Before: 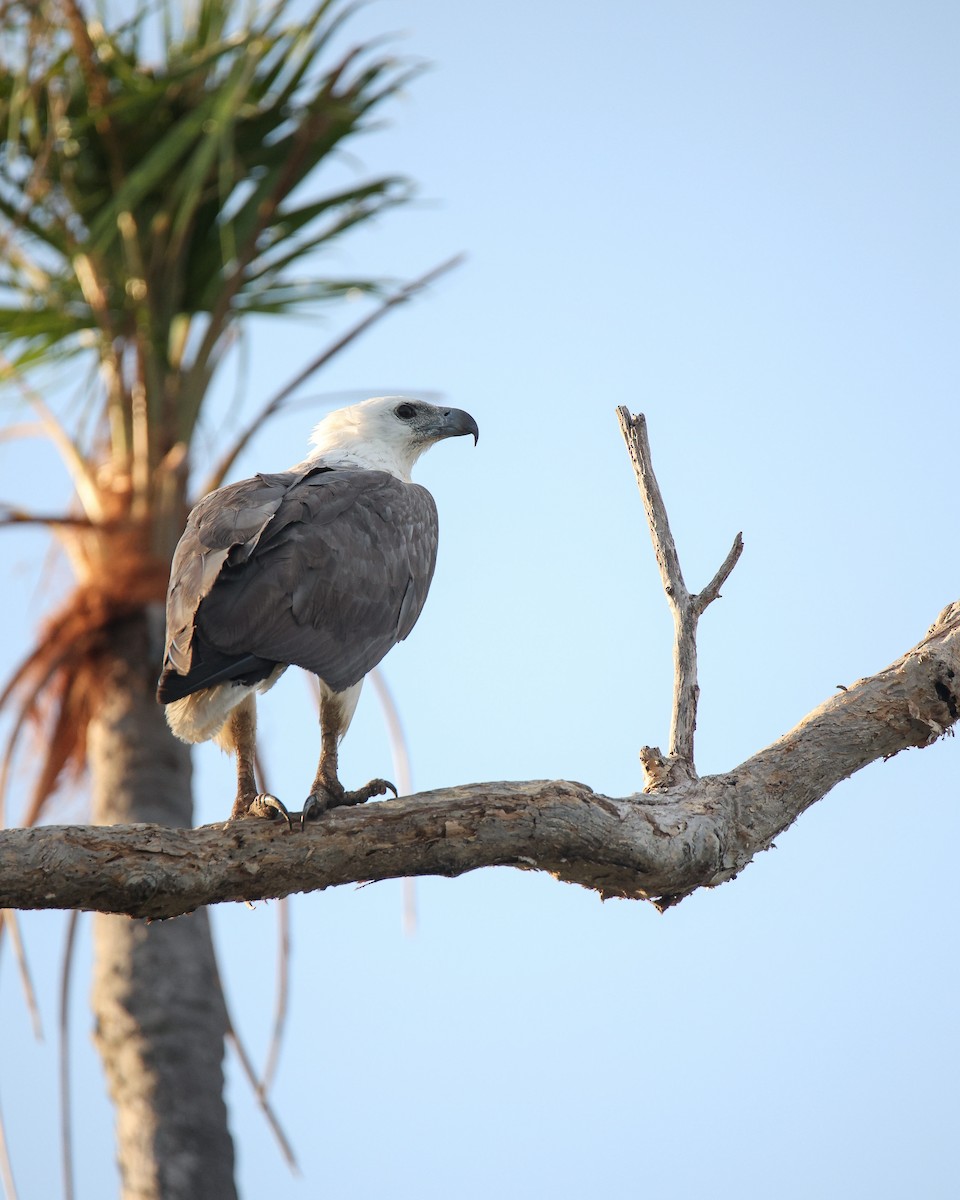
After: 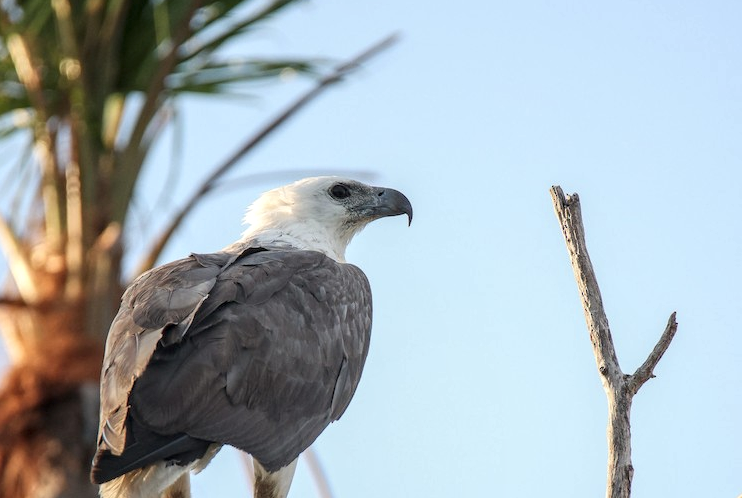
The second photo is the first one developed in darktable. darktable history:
local contrast: detail 130%
crop: left 6.904%, top 18.394%, right 14.361%, bottom 40.073%
